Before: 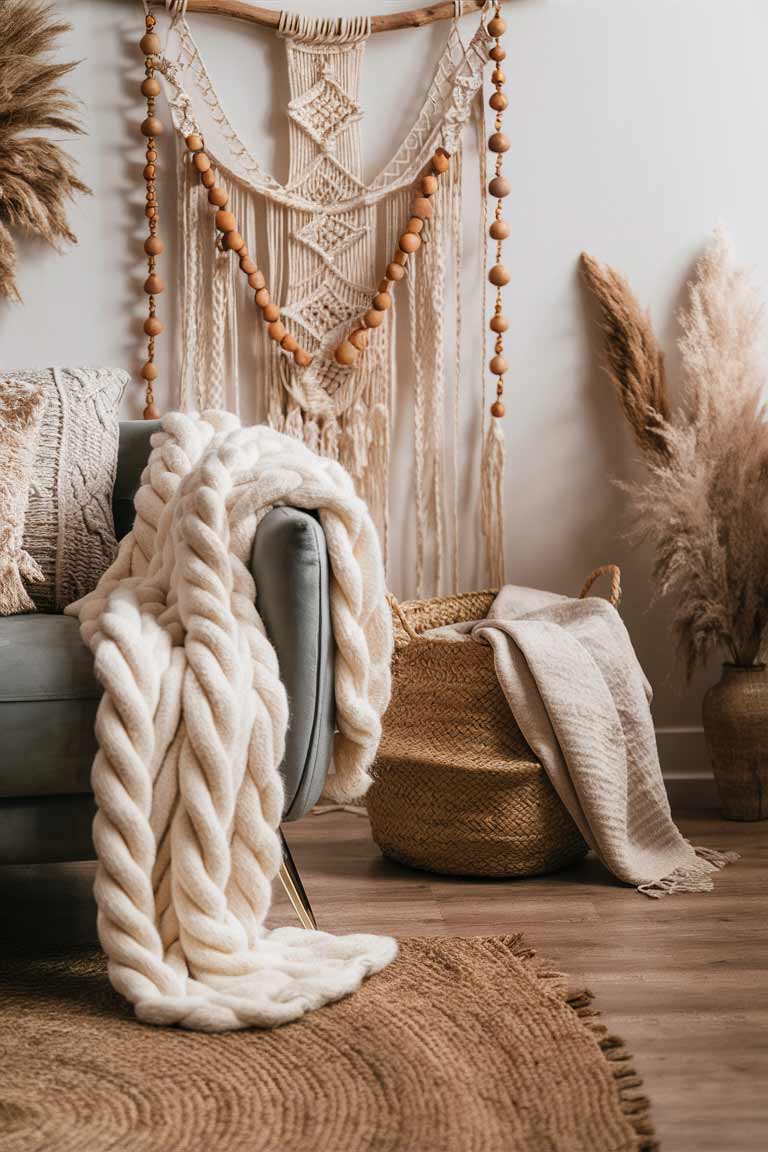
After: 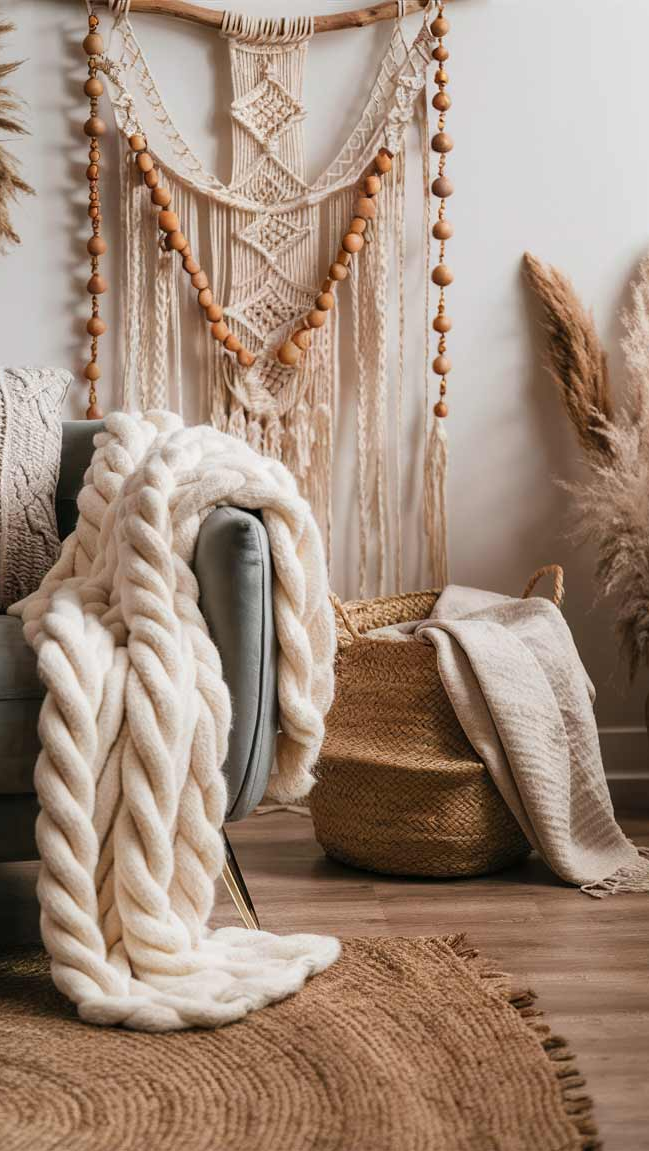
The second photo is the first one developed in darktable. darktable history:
crop: left 7.548%, right 7.83%
